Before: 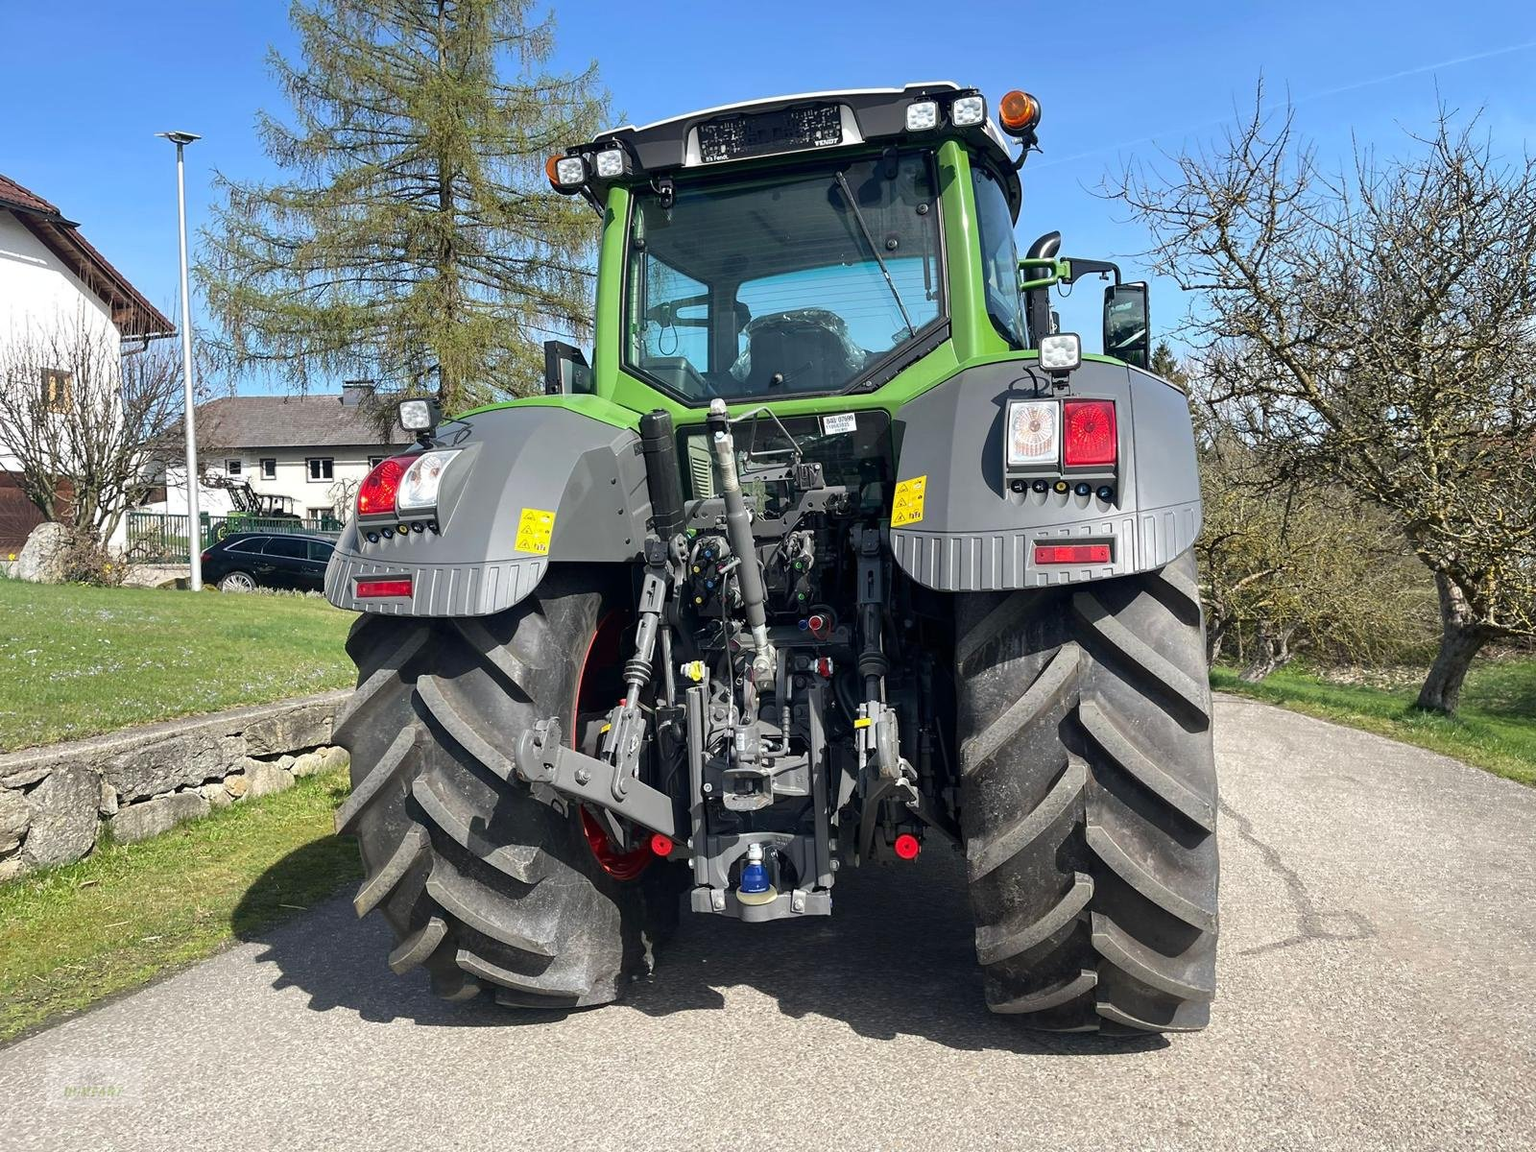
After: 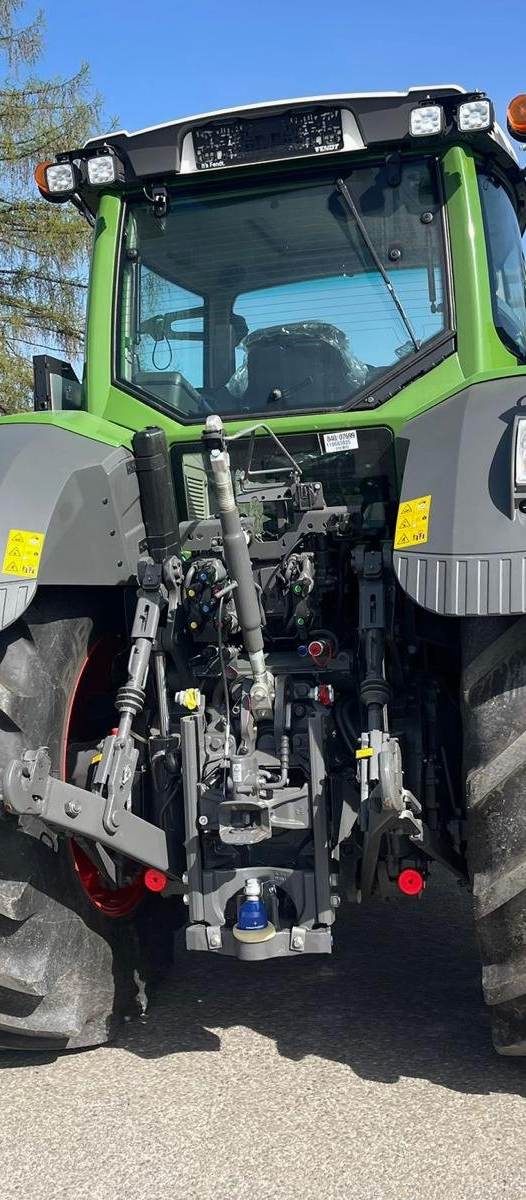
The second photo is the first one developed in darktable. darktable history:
exposure: exposure -0.071 EV, compensate exposure bias true, compensate highlight preservation false
crop: left 33.383%, right 33.683%
